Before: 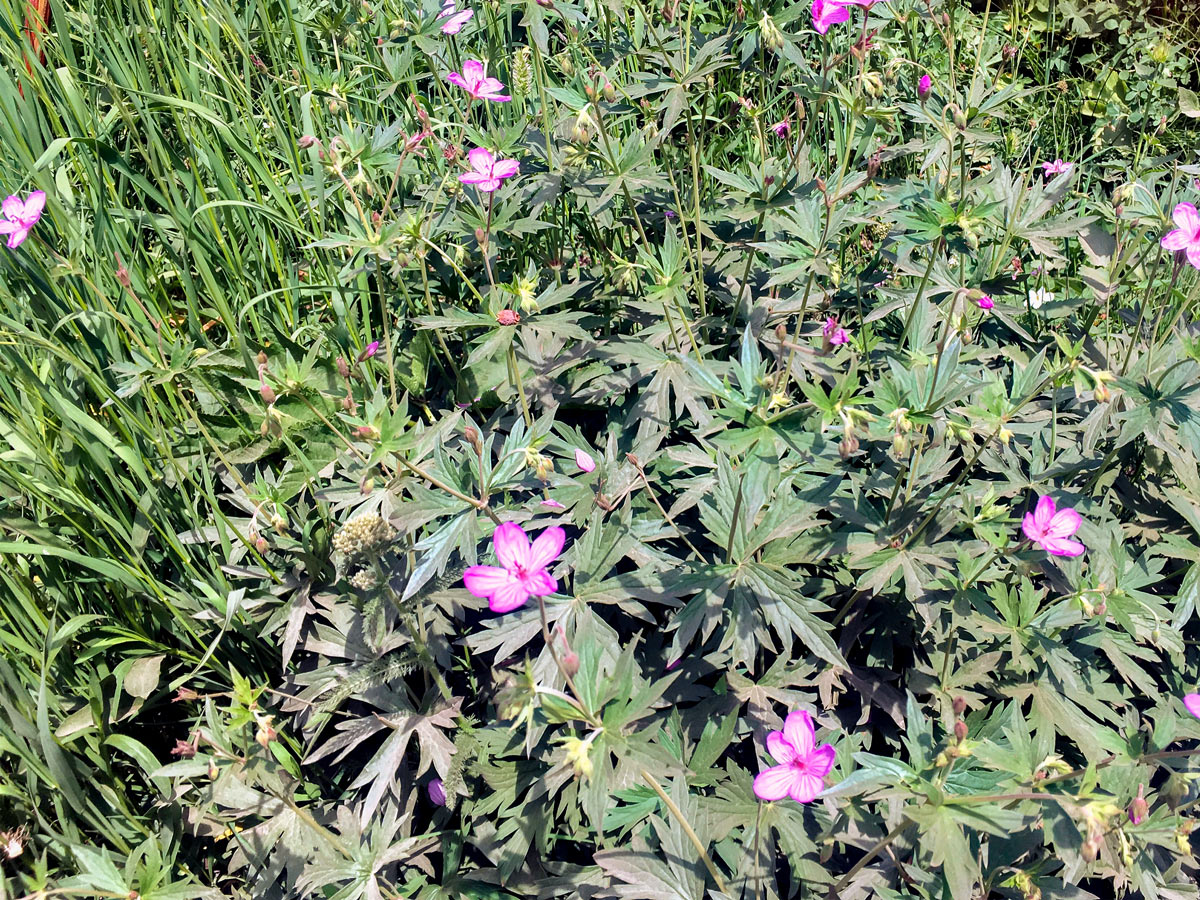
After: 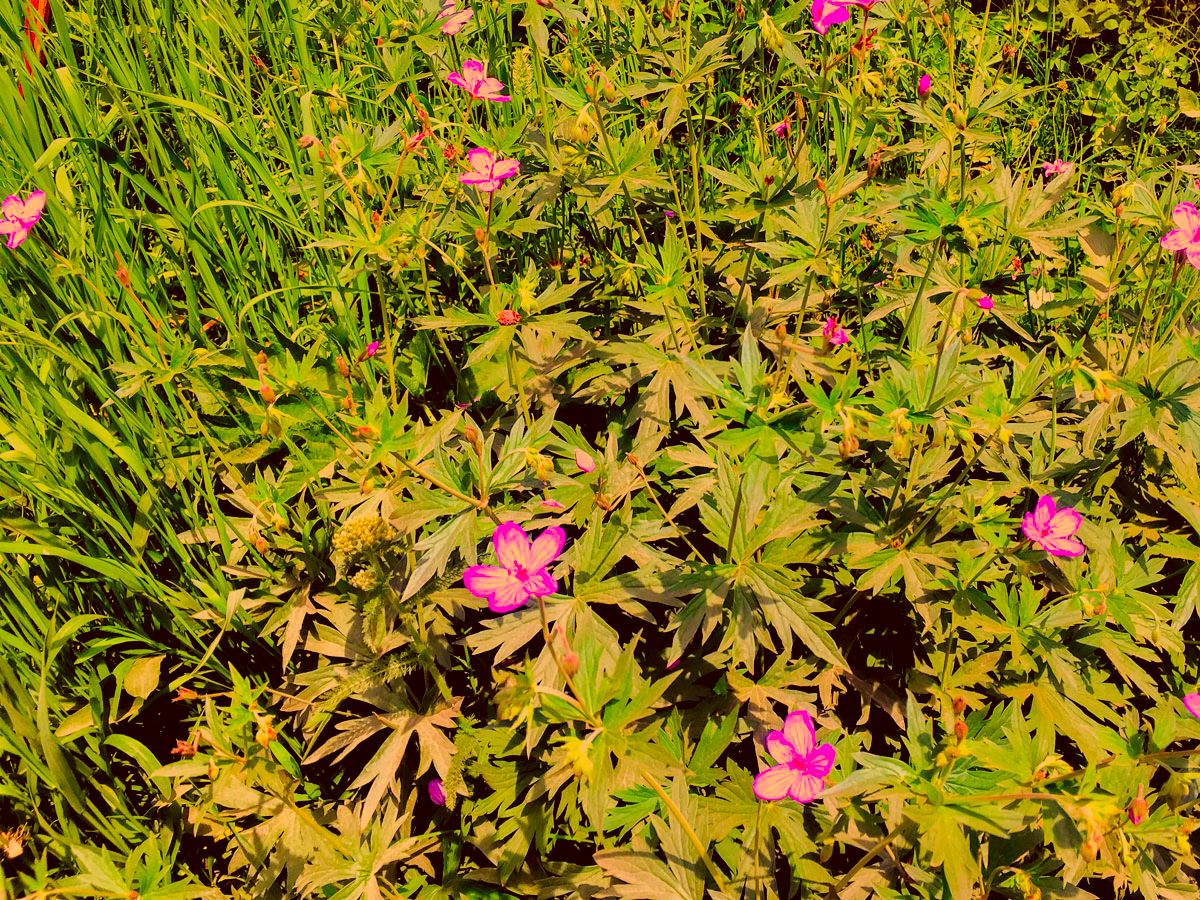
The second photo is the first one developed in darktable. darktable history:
filmic rgb: black relative exposure -7.65 EV, white relative exposure 4.56 EV, hardness 3.61
color correction: highlights a* 10.73, highlights b* 30.79, shadows a* 2.62, shadows b* 17.3, saturation 1.75
